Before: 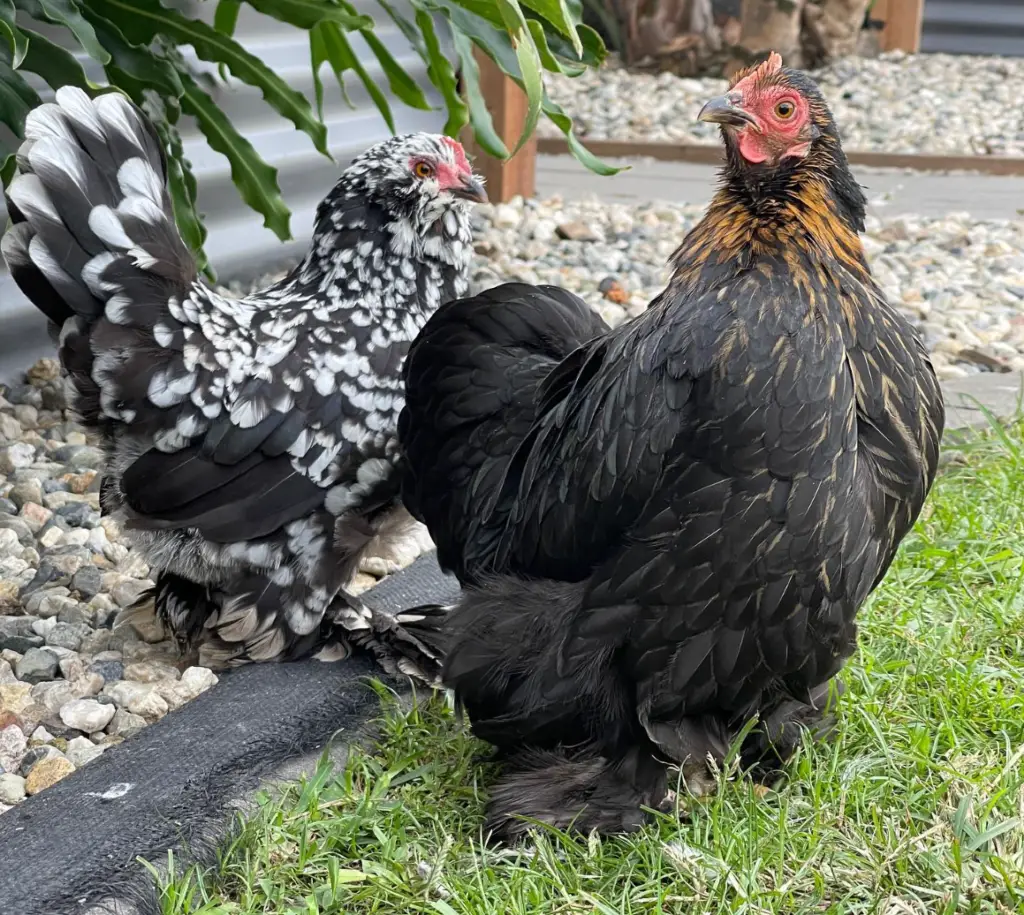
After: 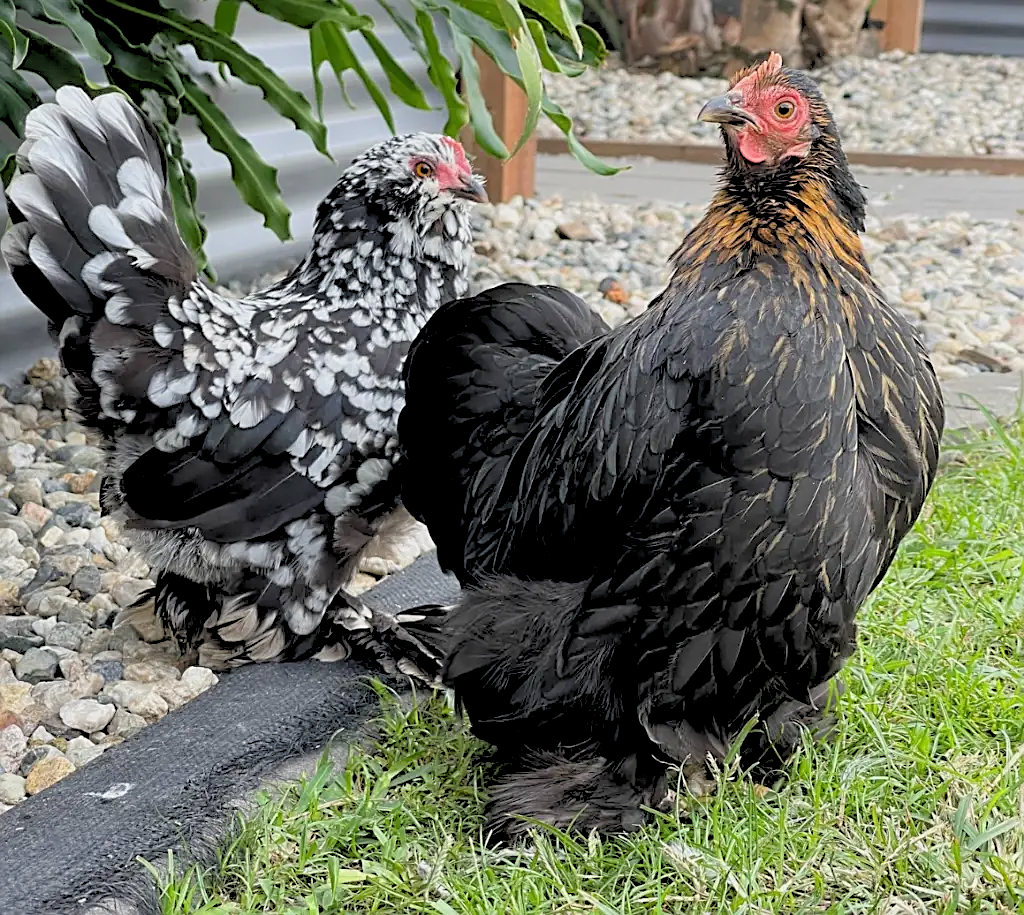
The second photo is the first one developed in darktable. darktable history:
sharpen: amount 0.575
rgb levels: preserve colors sum RGB, levels [[0.038, 0.433, 0.934], [0, 0.5, 1], [0, 0.5, 1]]
